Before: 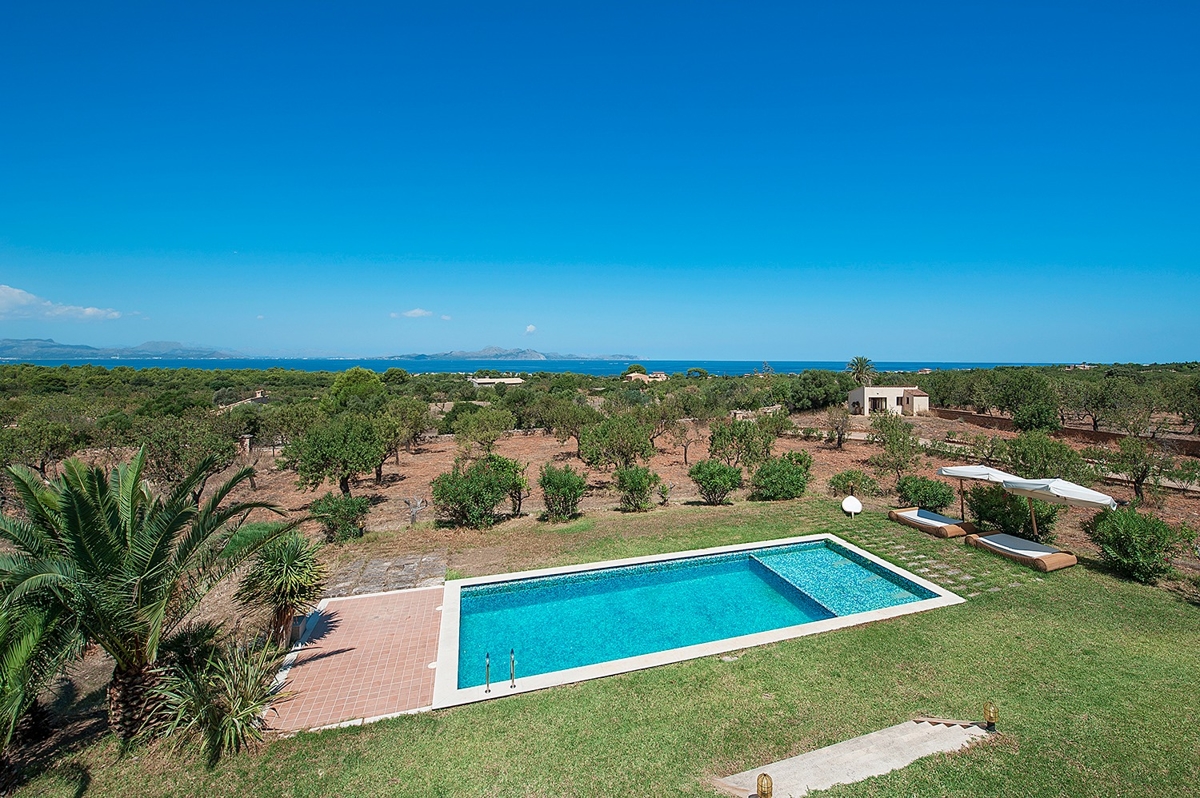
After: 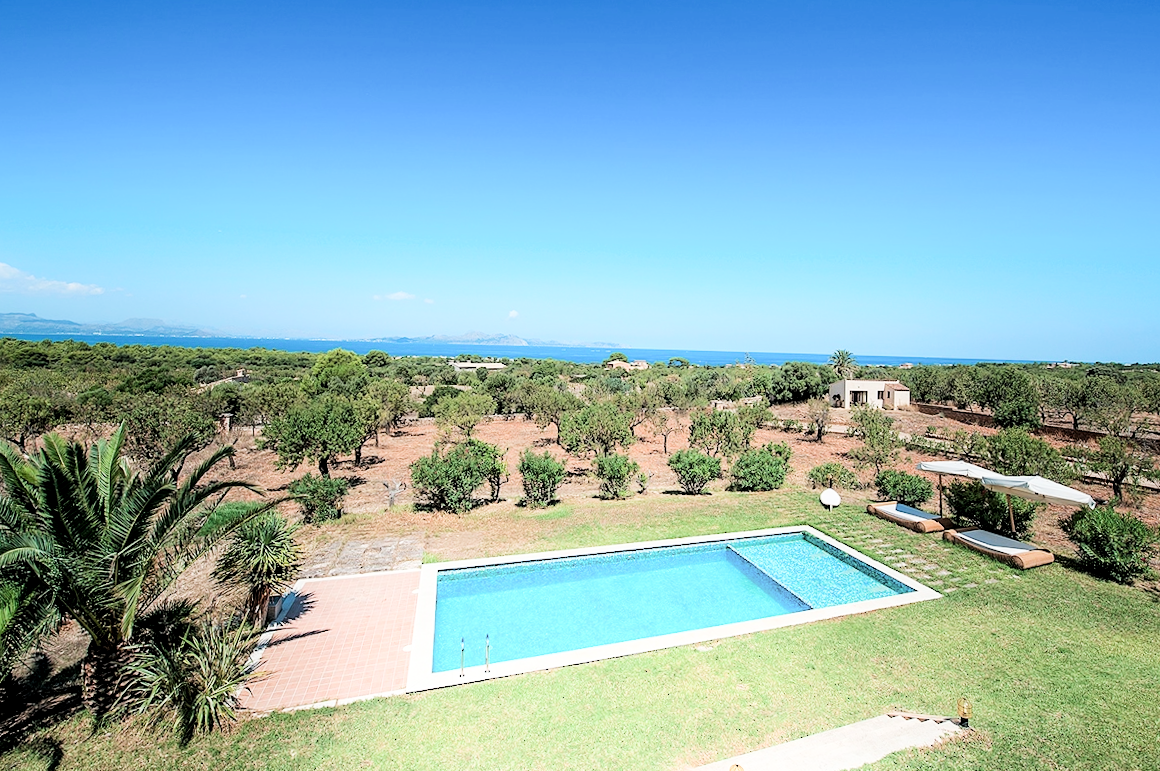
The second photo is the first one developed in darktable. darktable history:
filmic rgb: black relative exposure -5.02 EV, white relative exposure 3.98 EV, hardness 2.89, contrast 1.297, highlights saturation mix -30.35%
crop and rotate: angle -1.32°
shadows and highlights: shadows -21.66, highlights 99.42, soften with gaussian
local contrast: highlights 105%, shadows 100%, detail 119%, midtone range 0.2
exposure: black level correction 0, exposure 0.7 EV, compensate highlight preservation false
